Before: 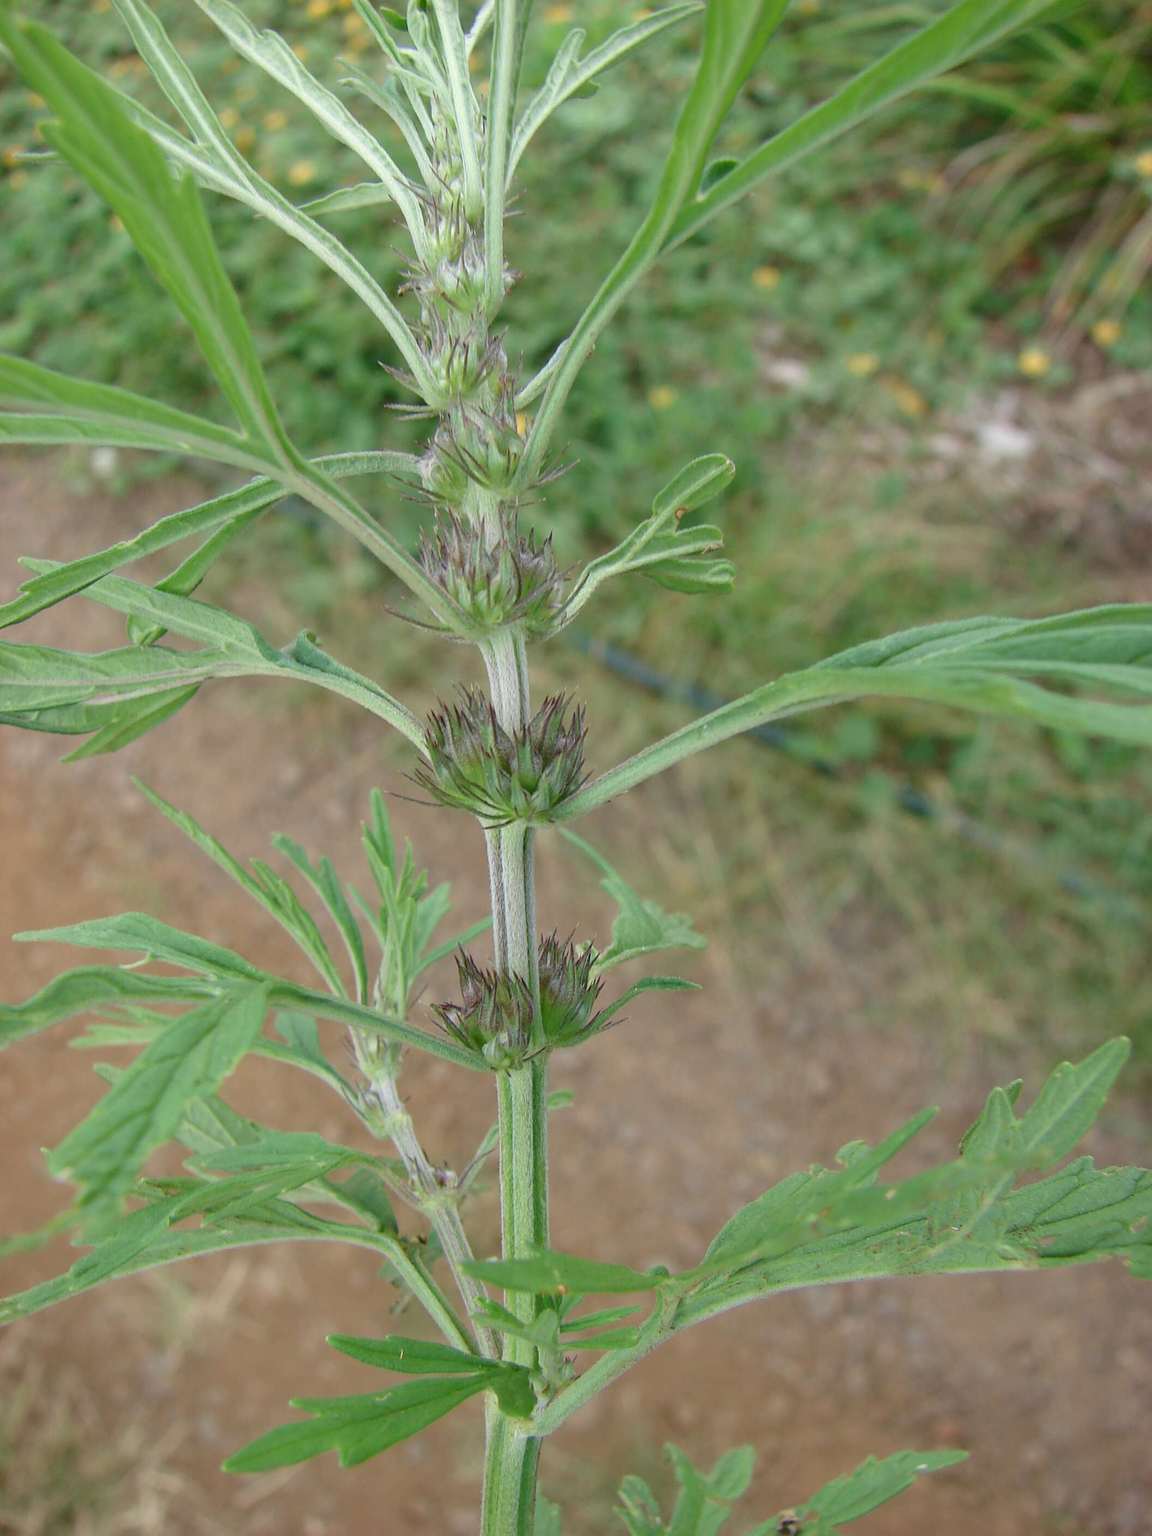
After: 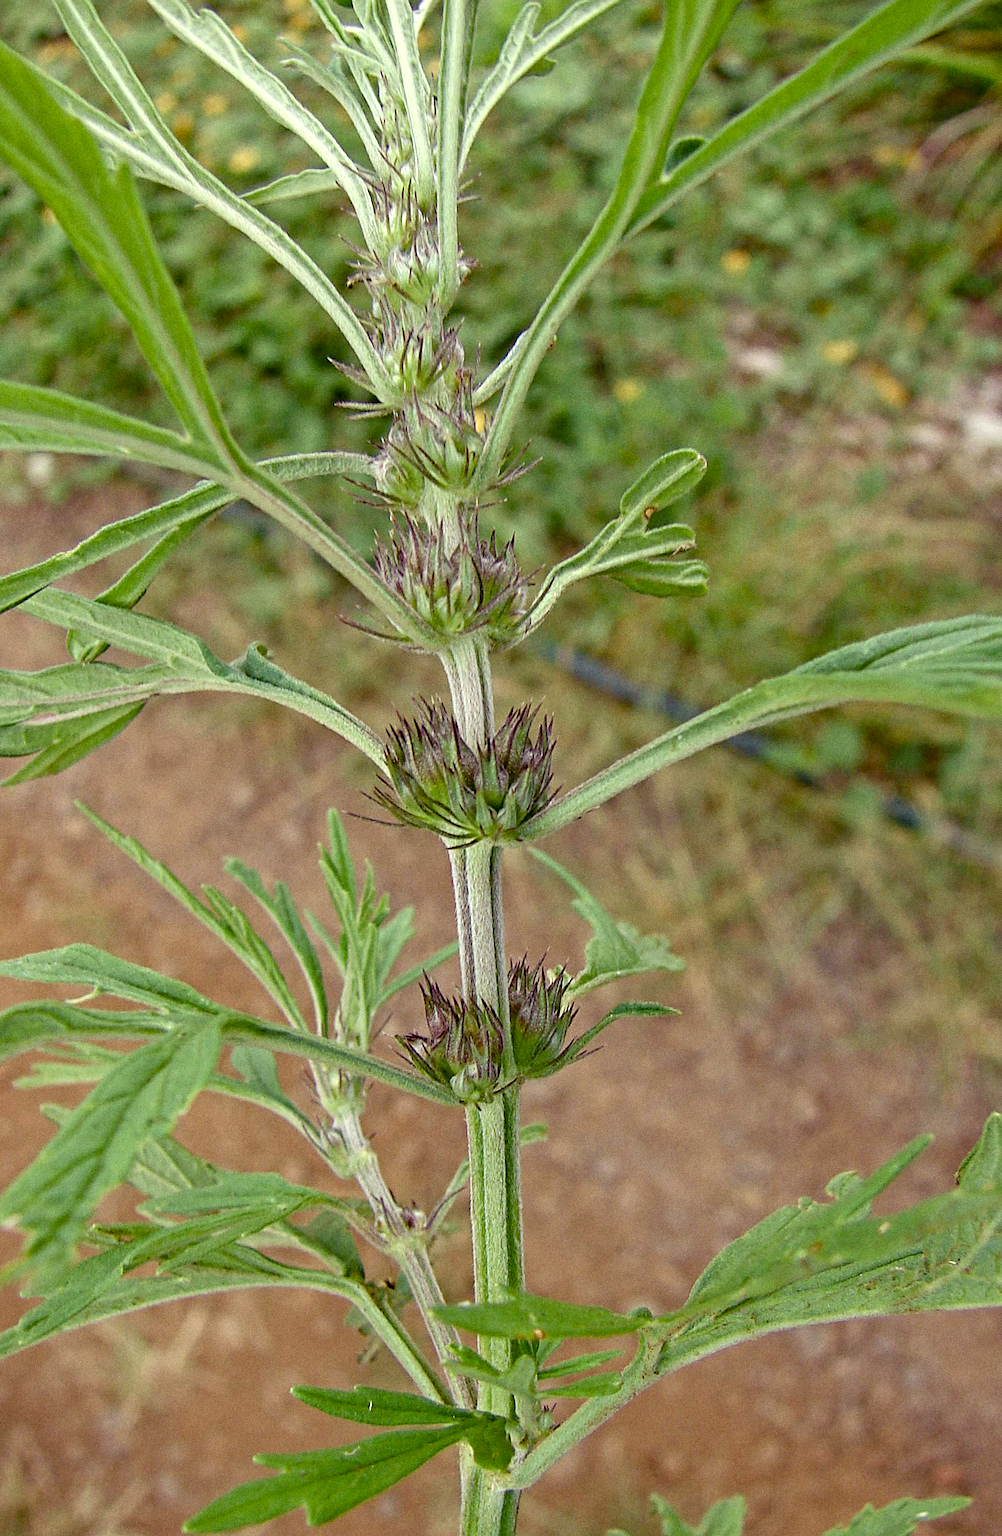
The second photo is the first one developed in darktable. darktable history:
sharpen: on, module defaults
crop and rotate: angle 1°, left 4.281%, top 0.642%, right 11.383%, bottom 2.486%
local contrast: highlights 100%, shadows 100%, detail 120%, midtone range 0.2
contrast equalizer: y [[0.5, 0.501, 0.525, 0.597, 0.58, 0.514], [0.5 ×6], [0.5 ×6], [0 ×6], [0 ×6]]
color balance rgb: shadows lift › luminance -21.66%, shadows lift › chroma 8.98%, shadows lift › hue 283.37°, power › chroma 1.05%, power › hue 25.59°, highlights gain › luminance 6.08%, highlights gain › chroma 2.55%, highlights gain › hue 90°, global offset › luminance -0.87%, perceptual saturation grading › global saturation 25%, perceptual saturation grading › highlights -28.39%, perceptual saturation grading › shadows 33.98%
grain: coarseness 0.09 ISO, strength 40%
